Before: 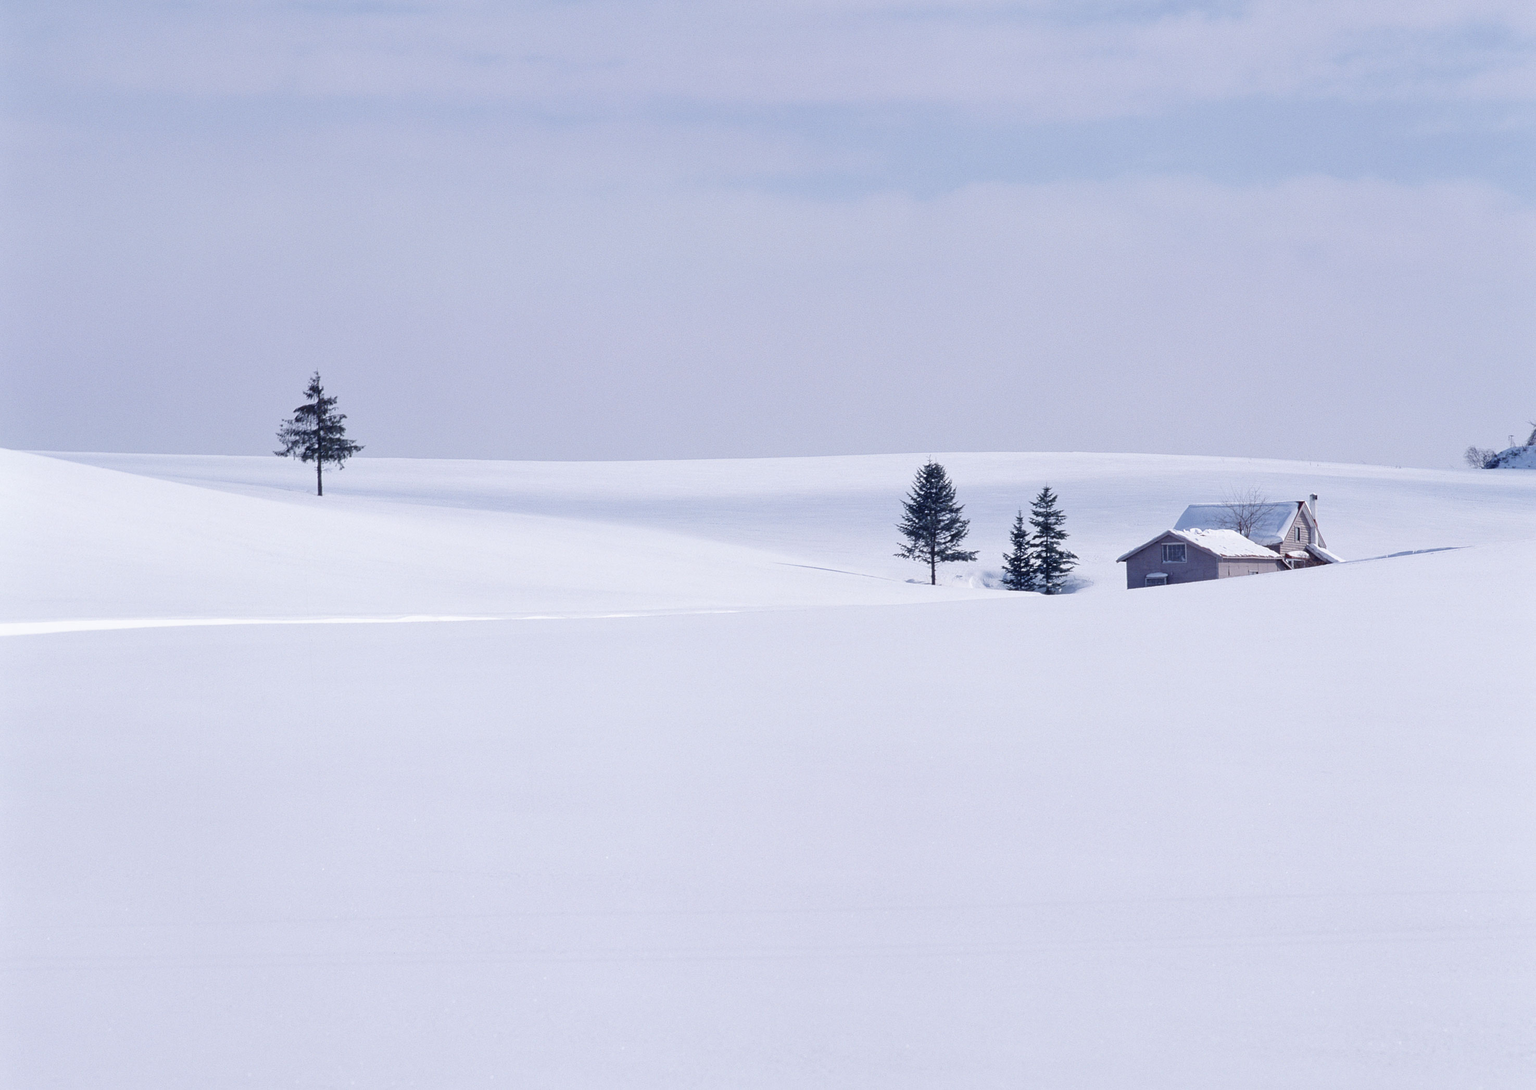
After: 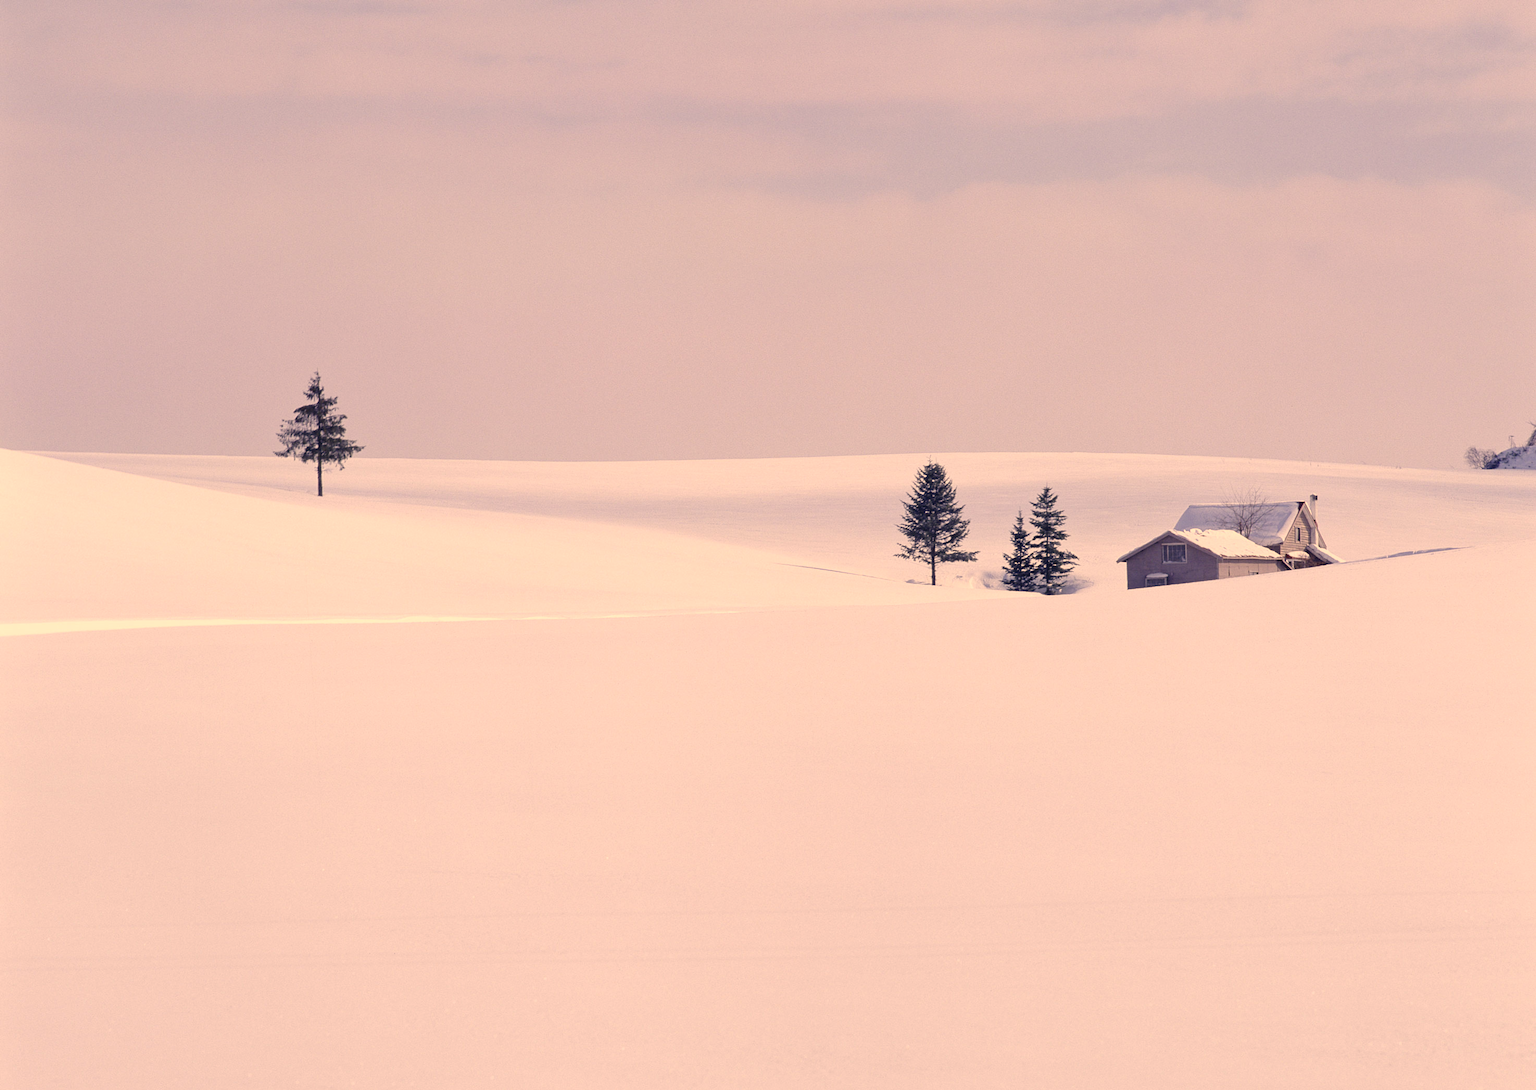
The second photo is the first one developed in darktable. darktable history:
color correction: highlights a* 14.95, highlights b* 31.43
